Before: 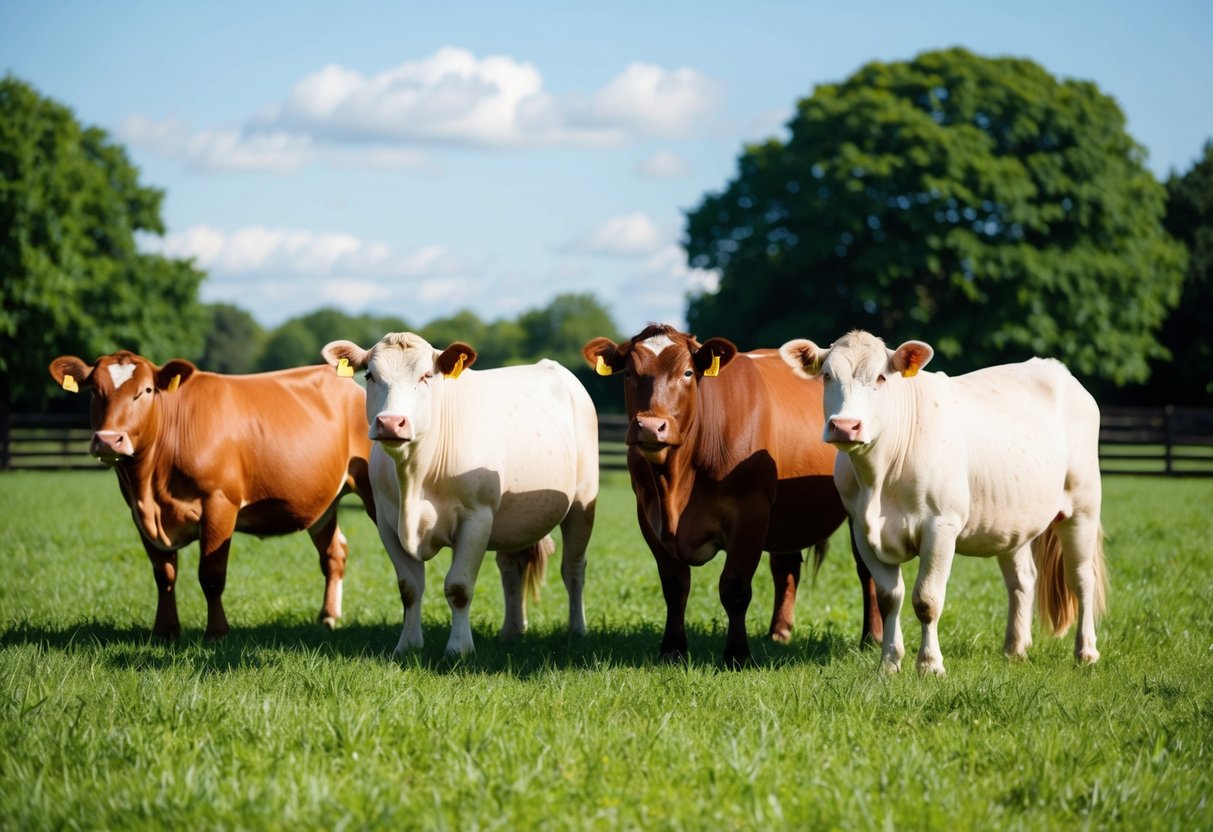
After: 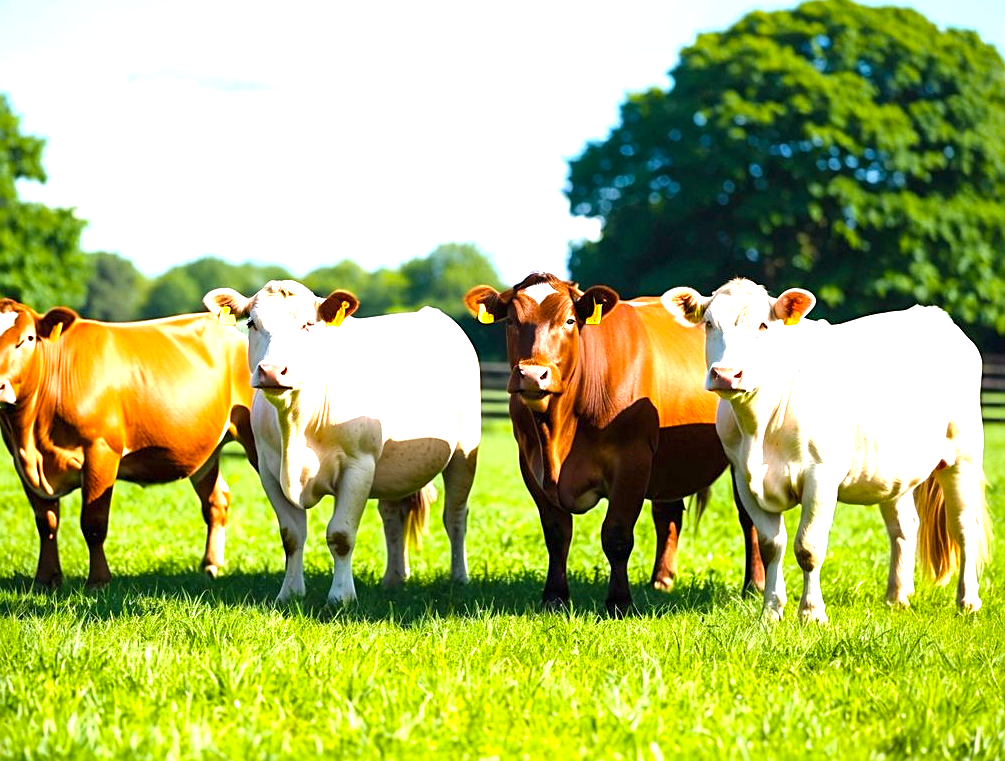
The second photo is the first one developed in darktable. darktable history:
exposure: black level correction 0, exposure 1.45 EV, compensate exposure bias true, compensate highlight preservation false
sharpen: on, module defaults
color balance rgb: perceptual saturation grading › global saturation 20%, global vibrance 20%
crop: left 9.807%, top 6.259%, right 7.334%, bottom 2.177%
